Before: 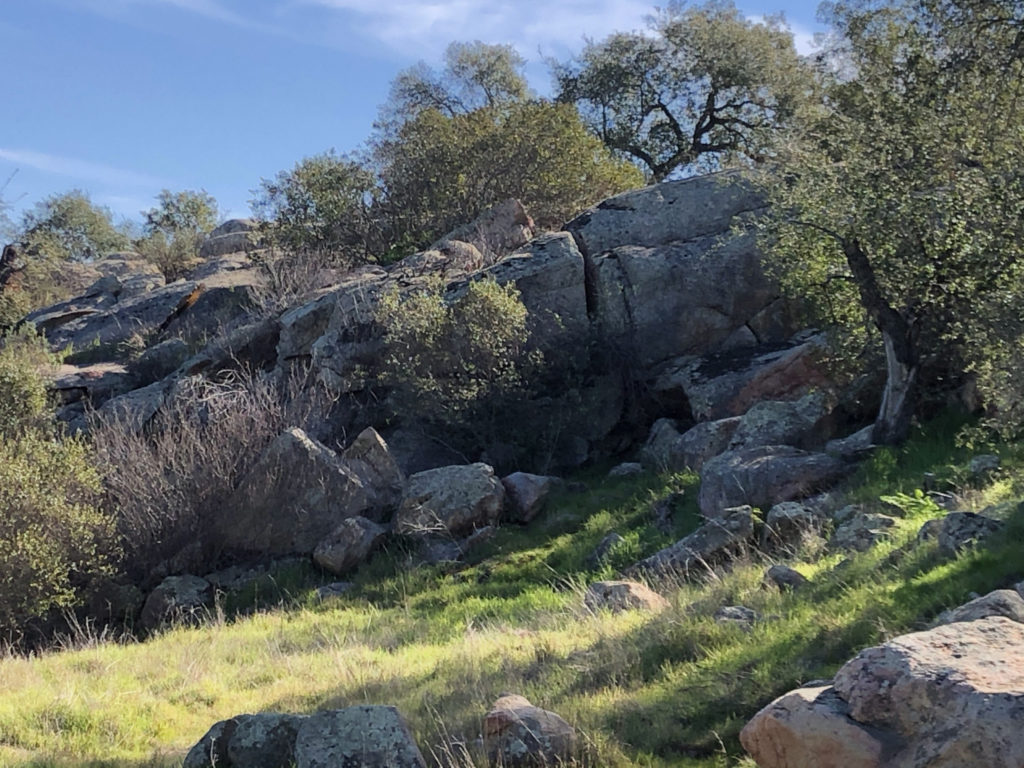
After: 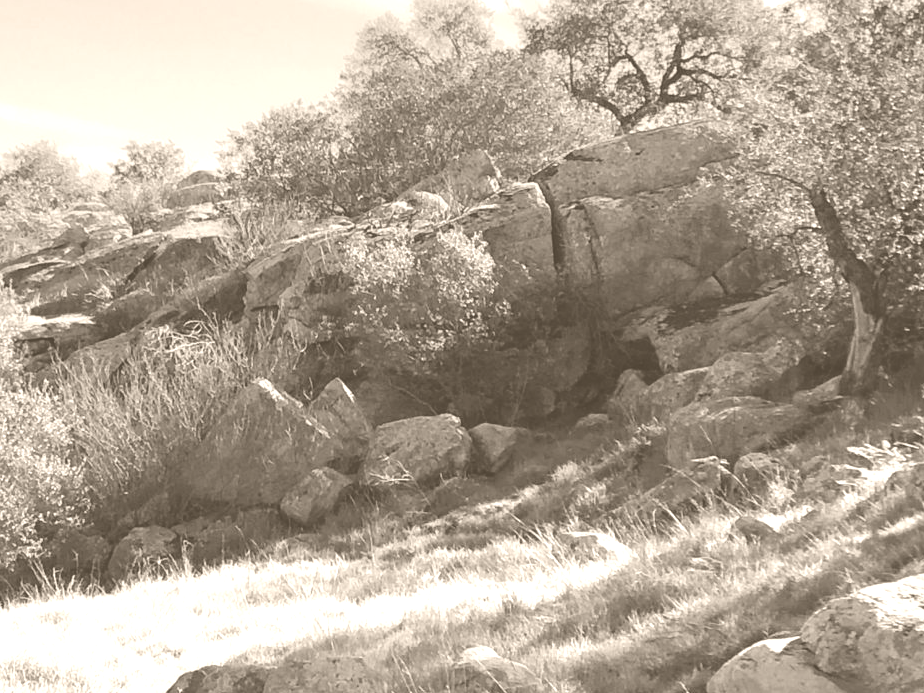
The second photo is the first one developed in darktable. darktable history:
colorize: hue 34.49°, saturation 35.33%, source mix 100%, version 1
crop: left 3.305%, top 6.436%, right 6.389%, bottom 3.258%
